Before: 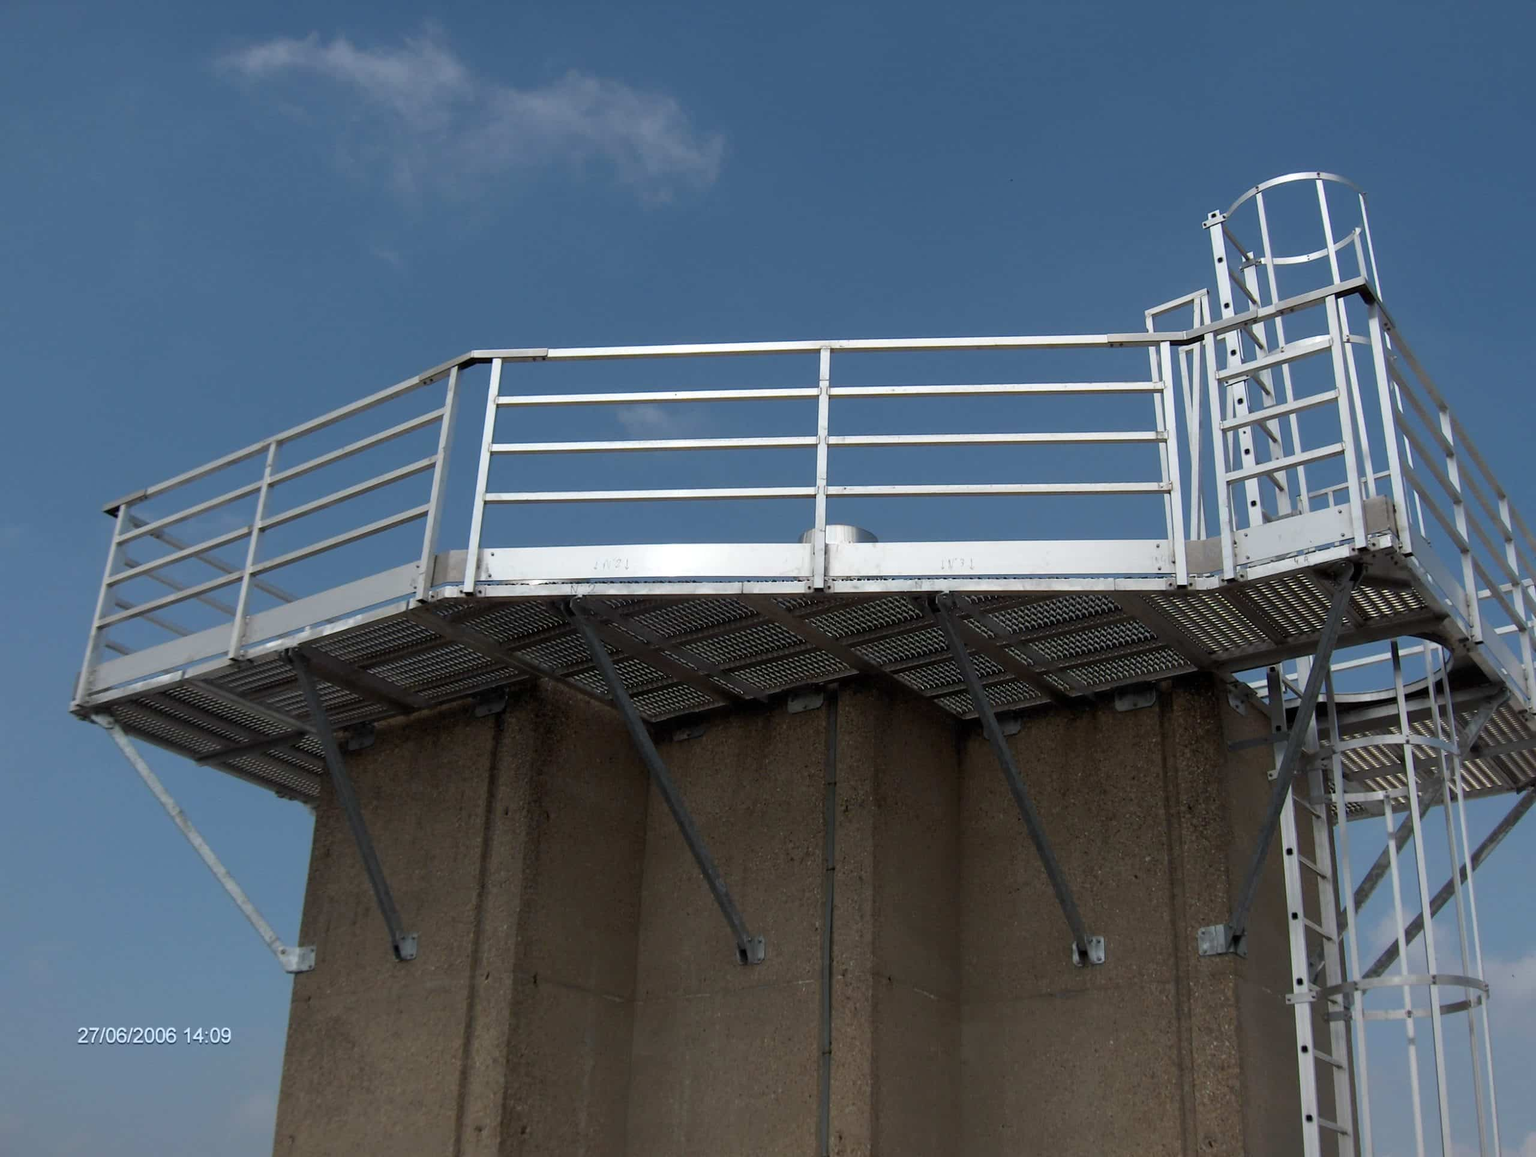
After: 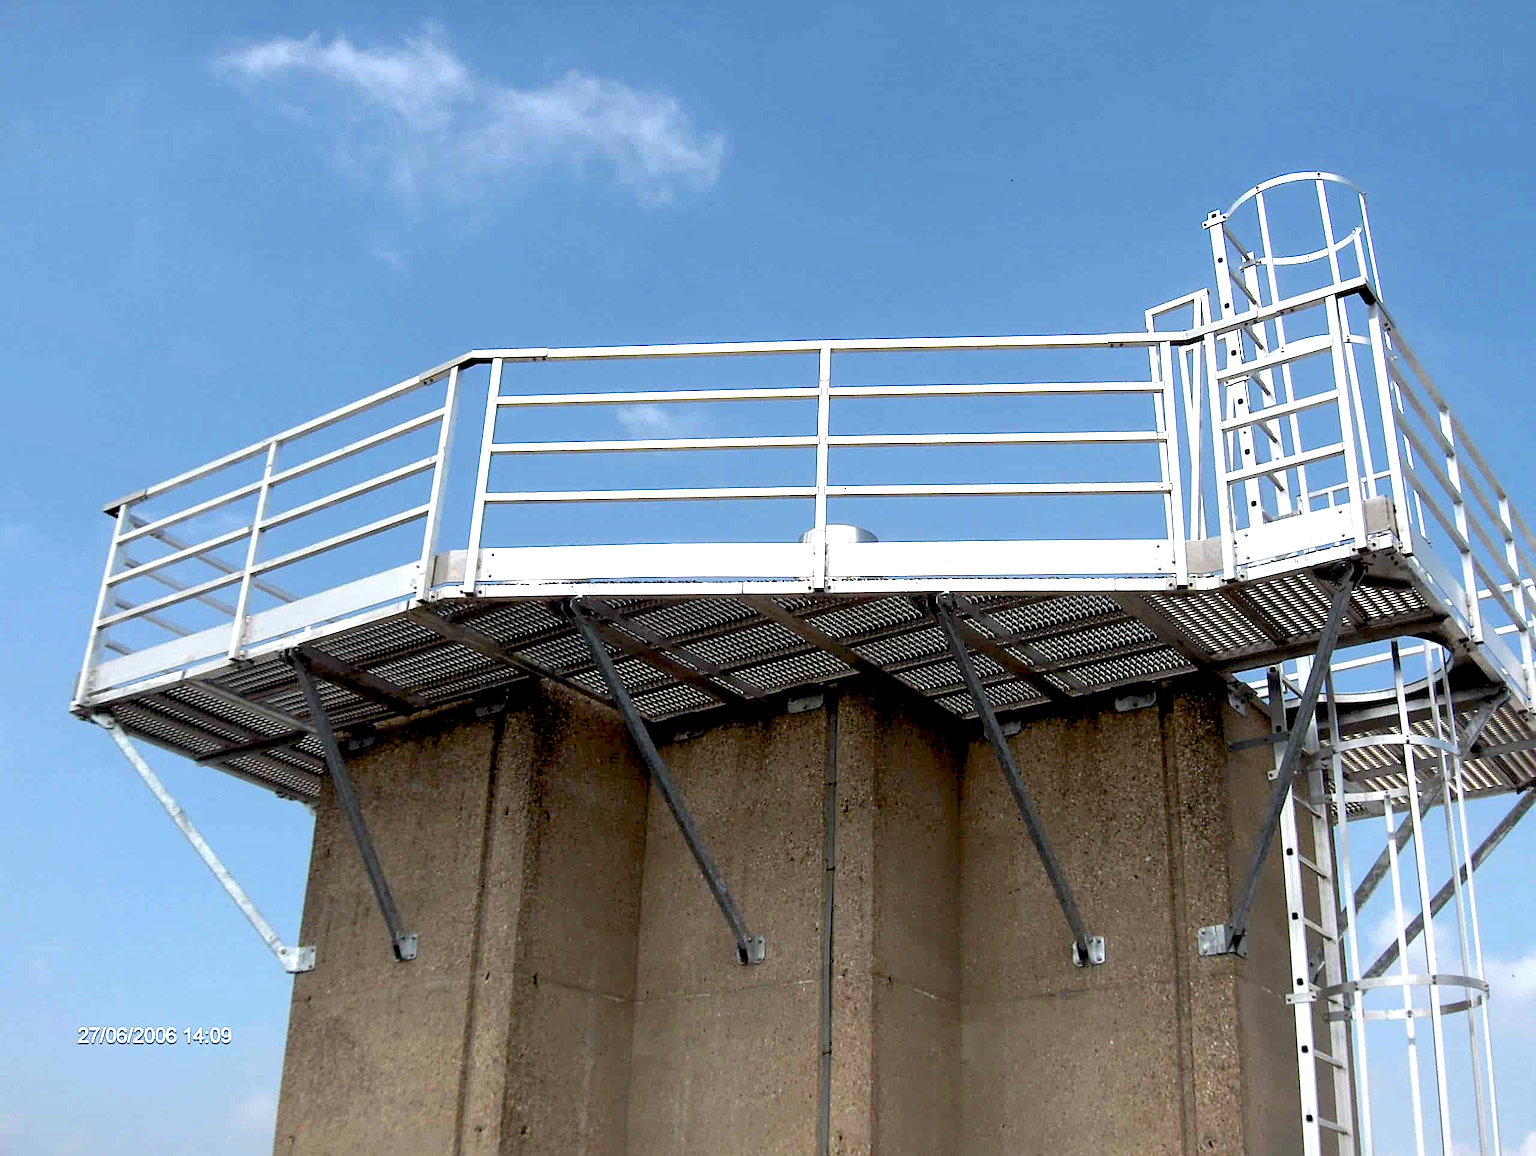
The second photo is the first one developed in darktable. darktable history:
sharpen: on, module defaults
color balance rgb: saturation formula JzAzBz (2021)
exposure: black level correction 0.009, exposure 1.425 EV, compensate highlight preservation false
local contrast: highlights 100%, shadows 100%, detail 120%, midtone range 0.2
